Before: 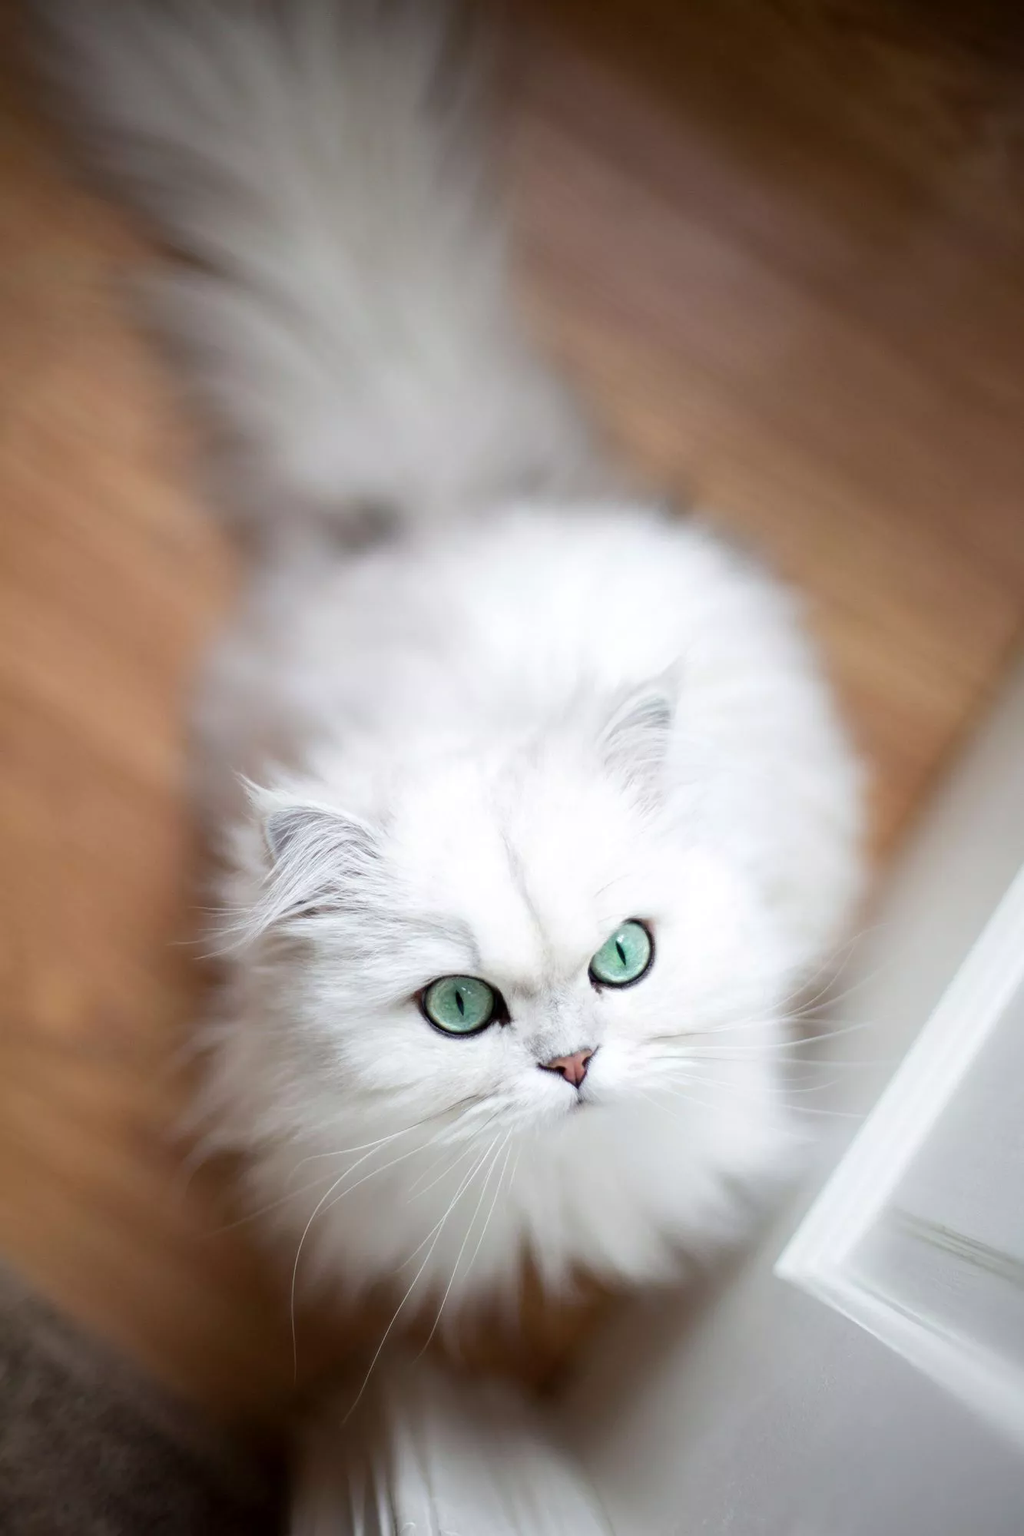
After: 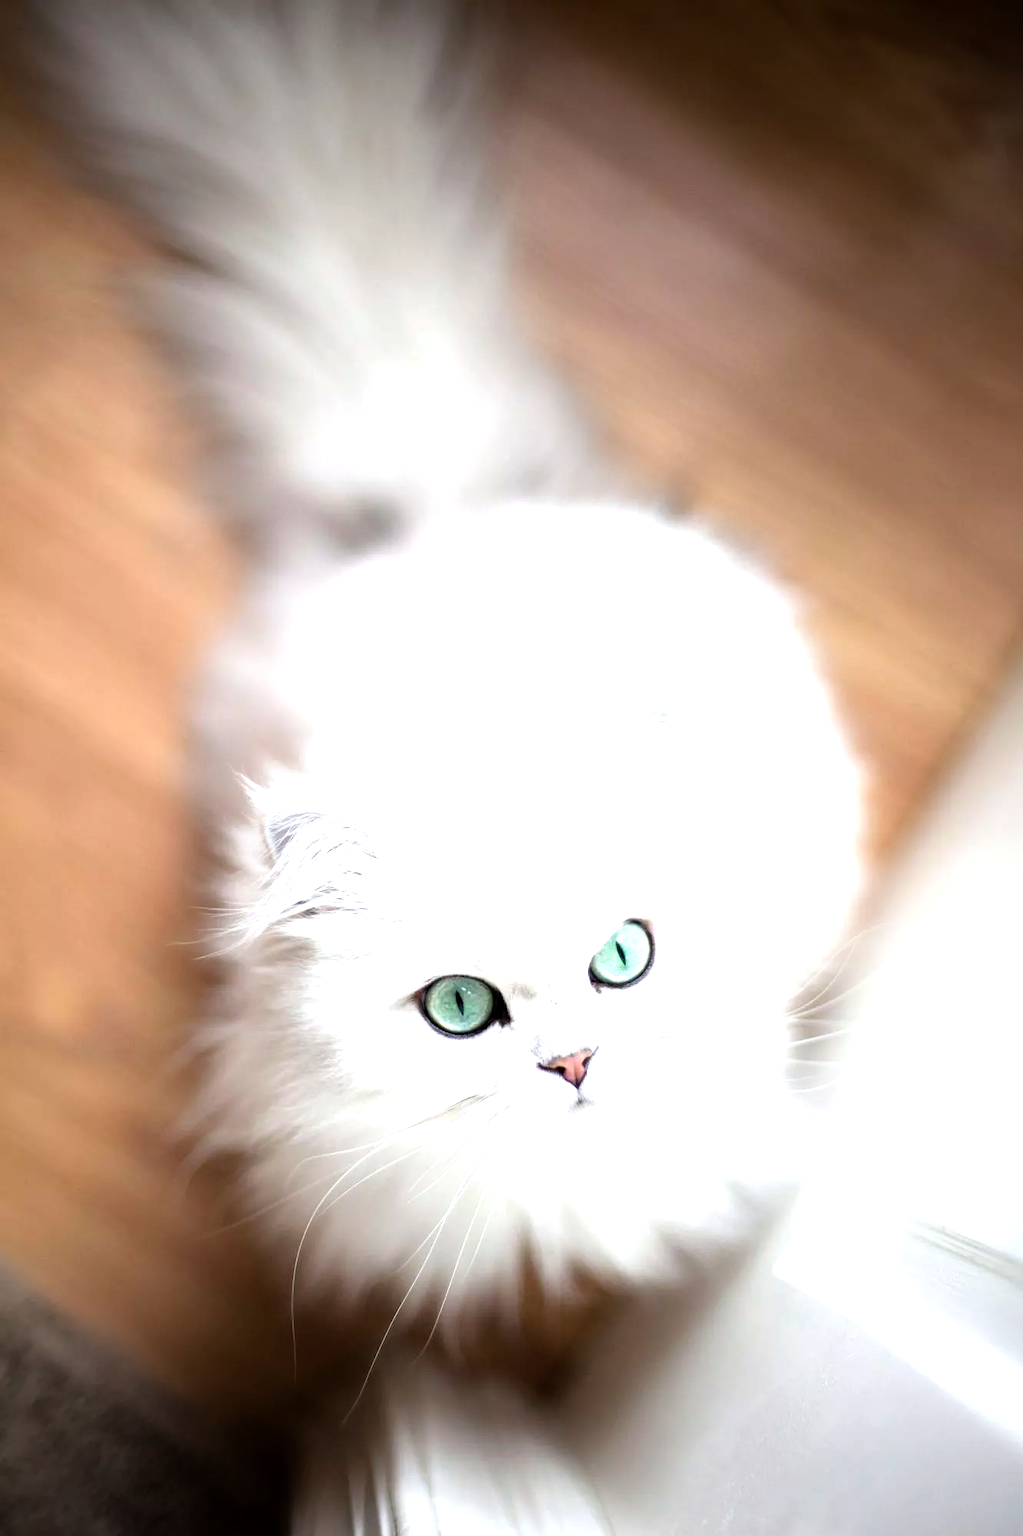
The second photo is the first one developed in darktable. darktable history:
tone equalizer: -8 EV -1.11 EV, -7 EV -0.997 EV, -6 EV -0.833 EV, -5 EV -0.573 EV, -3 EV 0.597 EV, -2 EV 0.87 EV, -1 EV 0.987 EV, +0 EV 1.08 EV
